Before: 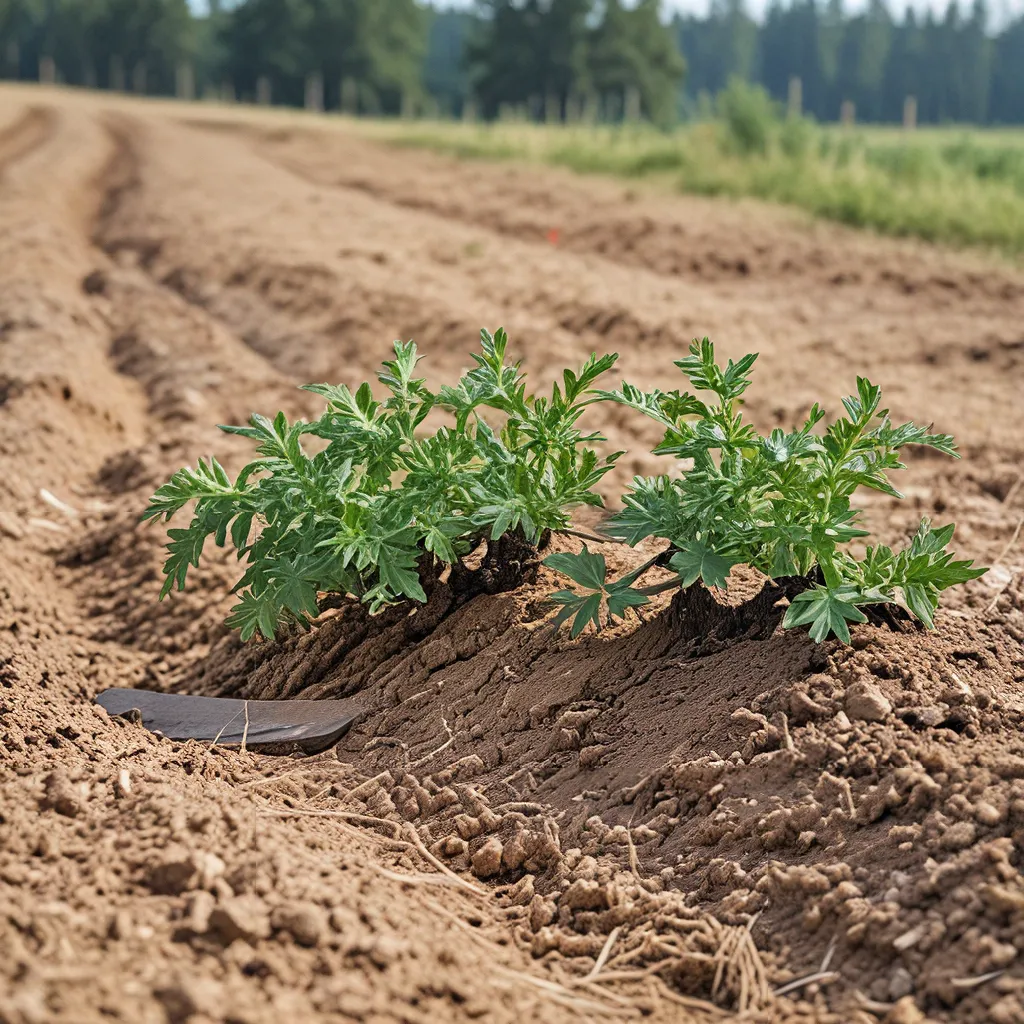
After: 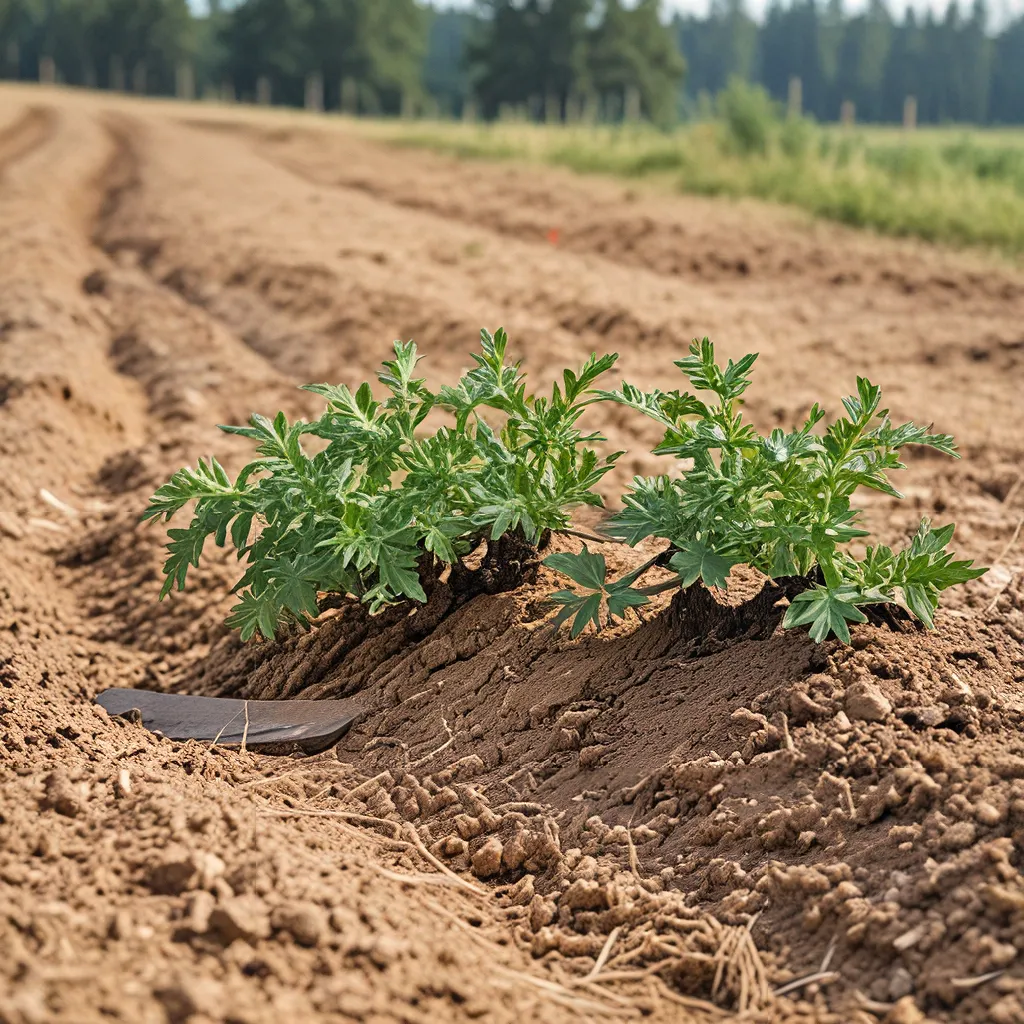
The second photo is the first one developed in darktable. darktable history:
color calibration: output R [1.063, -0.012, -0.003, 0], output G [0, 1.022, 0.021, 0], output B [-0.079, 0.047, 1, 0], illuminant same as pipeline (D50), adaptation XYZ, x 0.345, y 0.358, temperature 5006.51 K
shadows and highlights: shadows 62.74, white point adjustment 0.37, highlights -33.51, compress 83.99%
